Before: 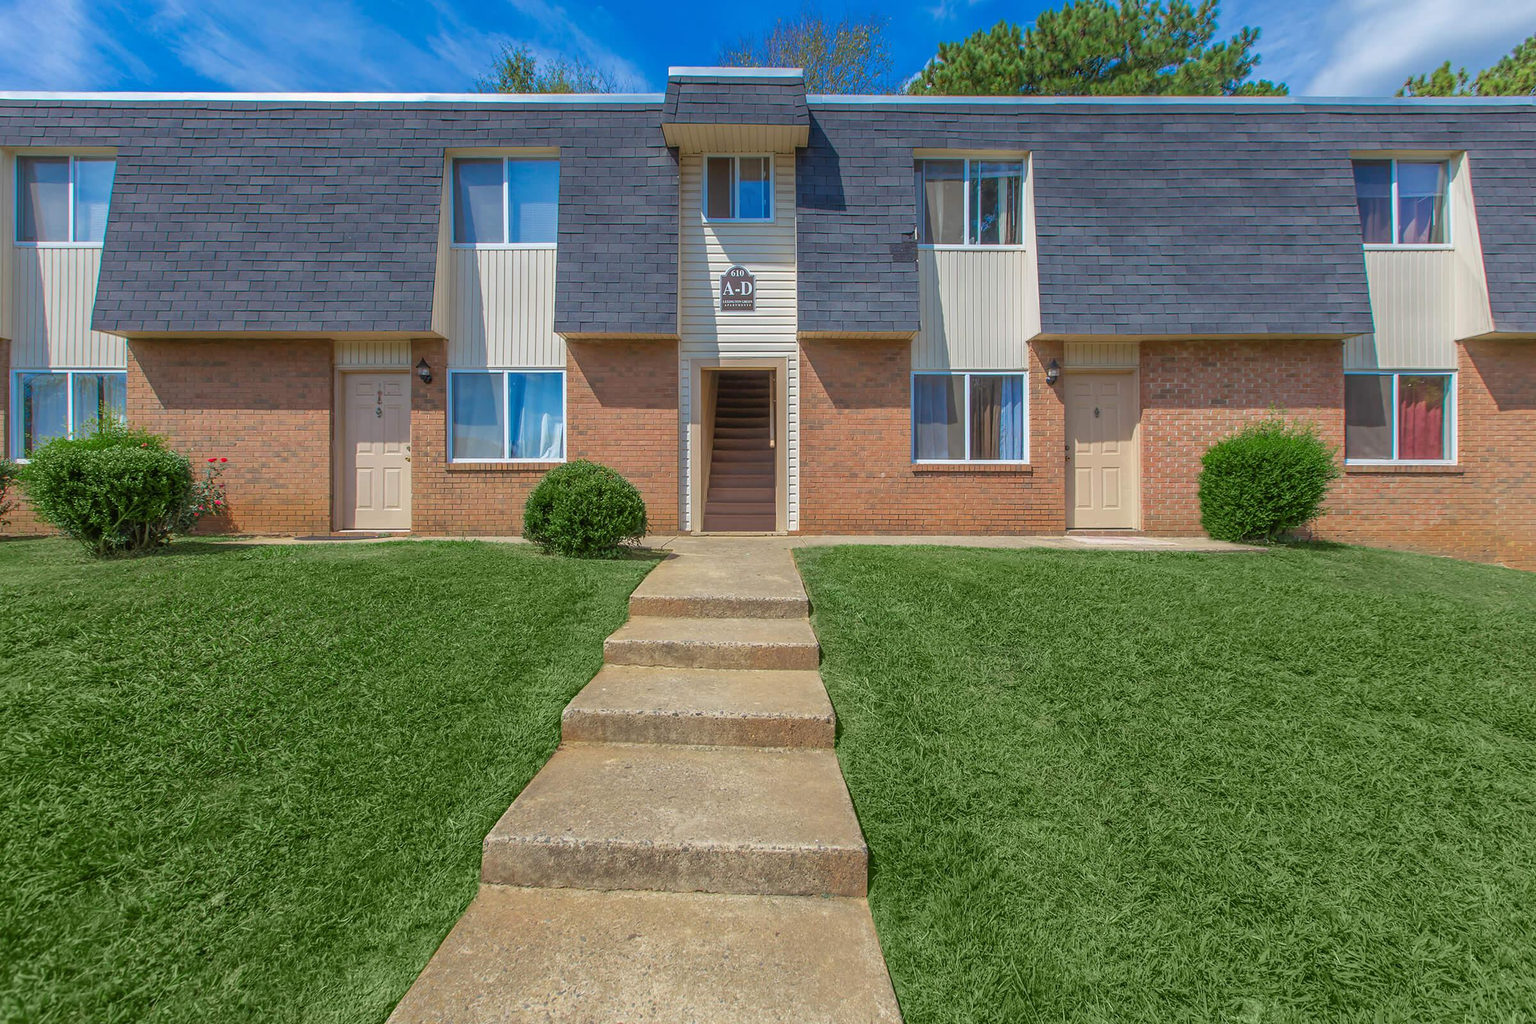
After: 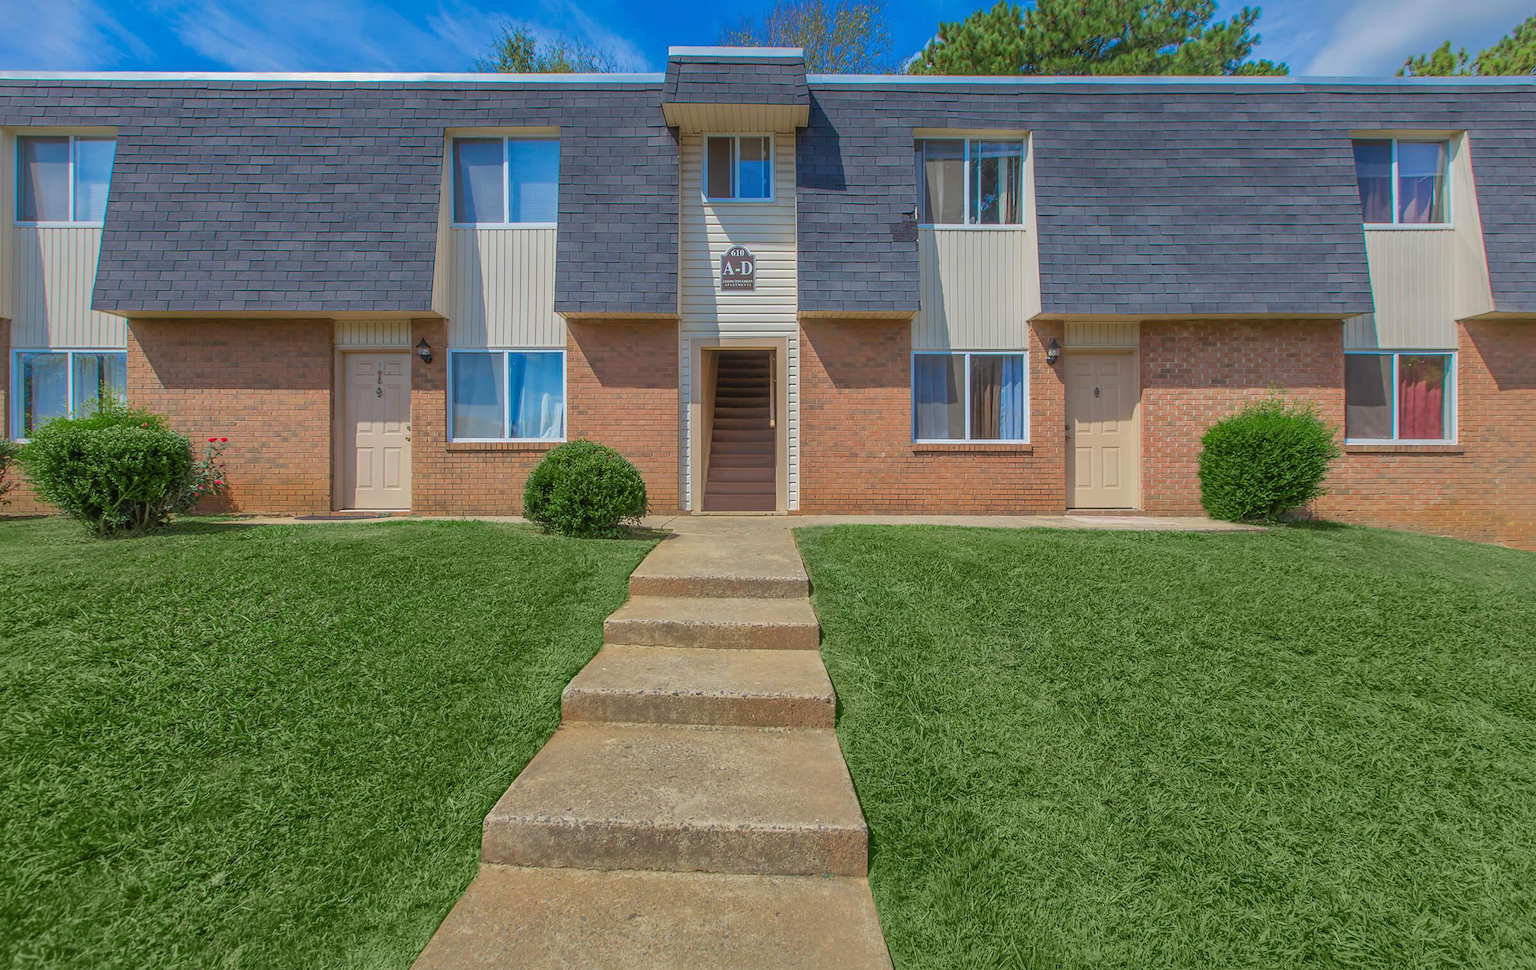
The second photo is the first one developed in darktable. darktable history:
shadows and highlights: shadows 38.28, highlights -75.18
crop and rotate: top 2.051%, bottom 3.1%
